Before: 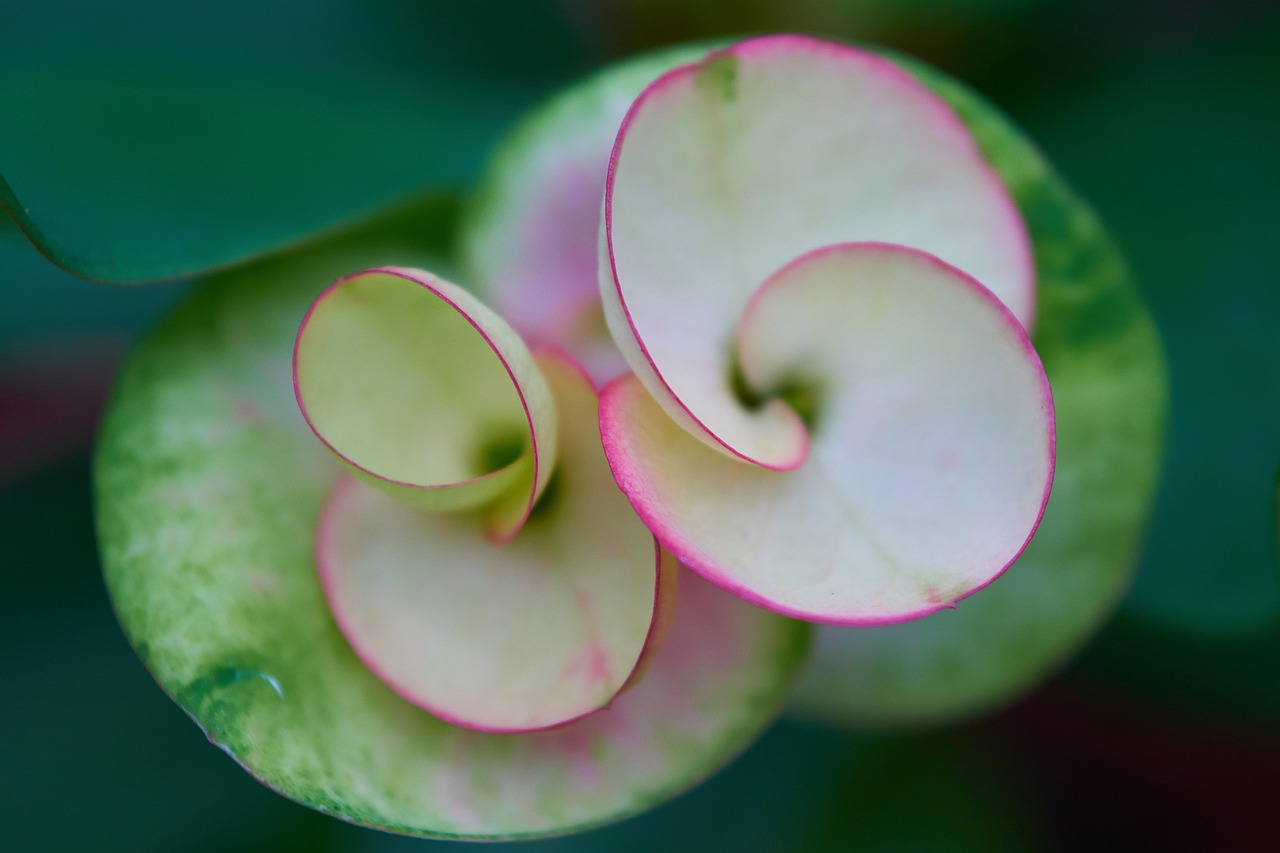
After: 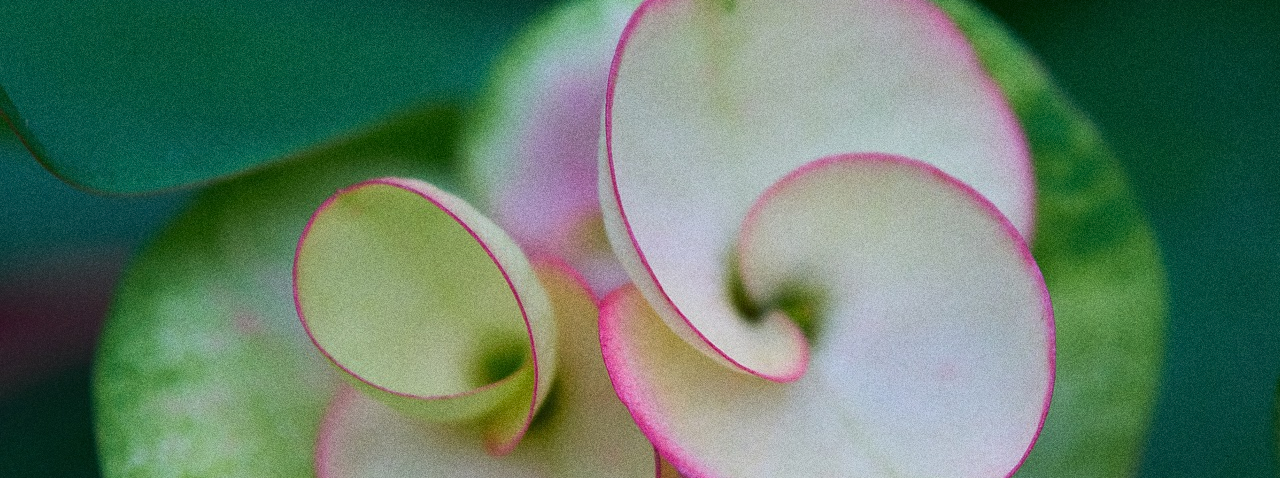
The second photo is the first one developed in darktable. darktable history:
crop and rotate: top 10.605%, bottom 33.274%
grain: coarseness 0.09 ISO, strength 40%
